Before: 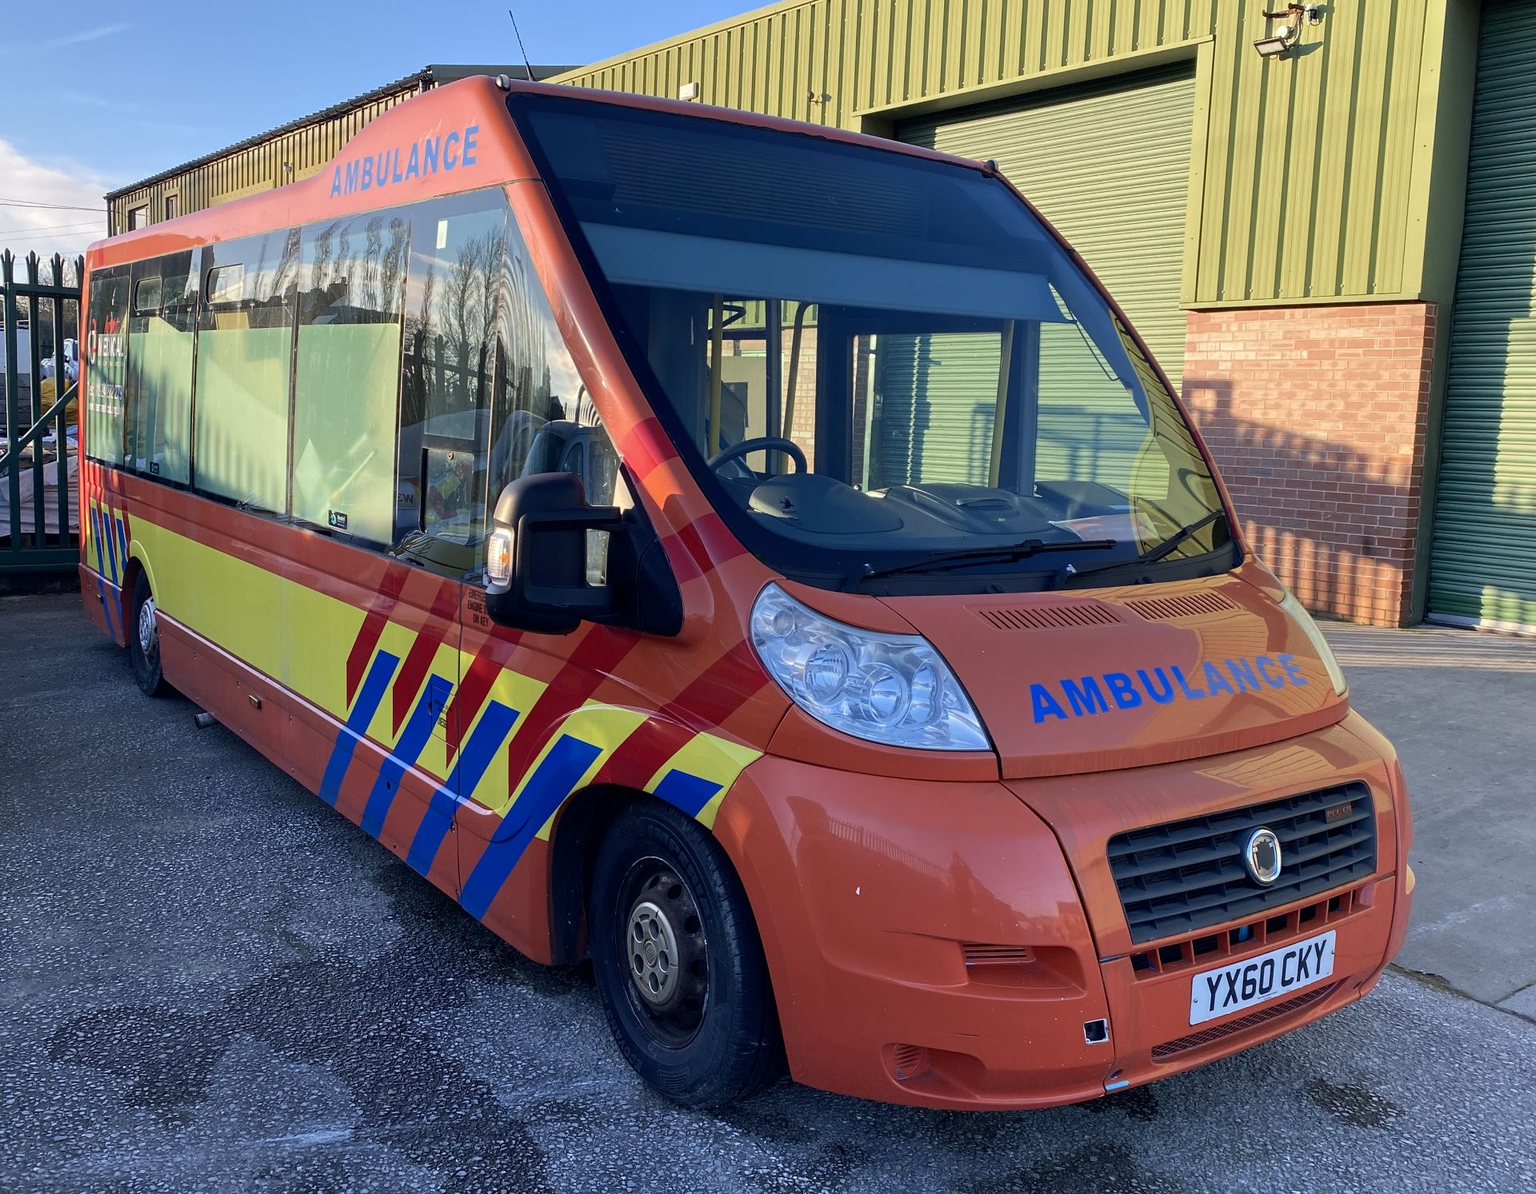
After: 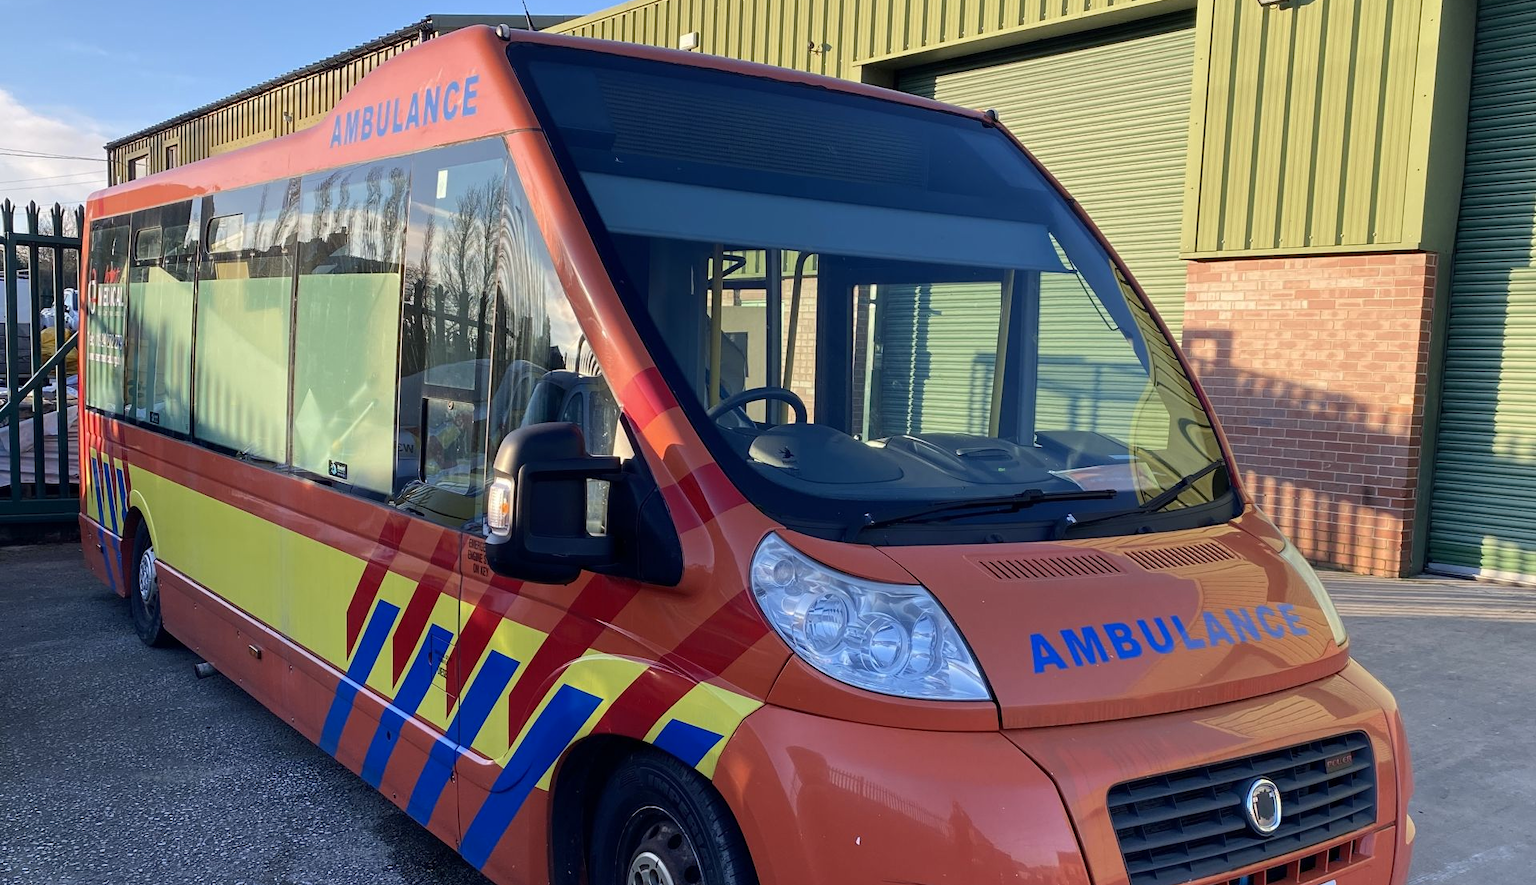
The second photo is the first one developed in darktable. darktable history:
crop: top 4.27%, bottom 21.541%
contrast brightness saturation: contrast 0.053
